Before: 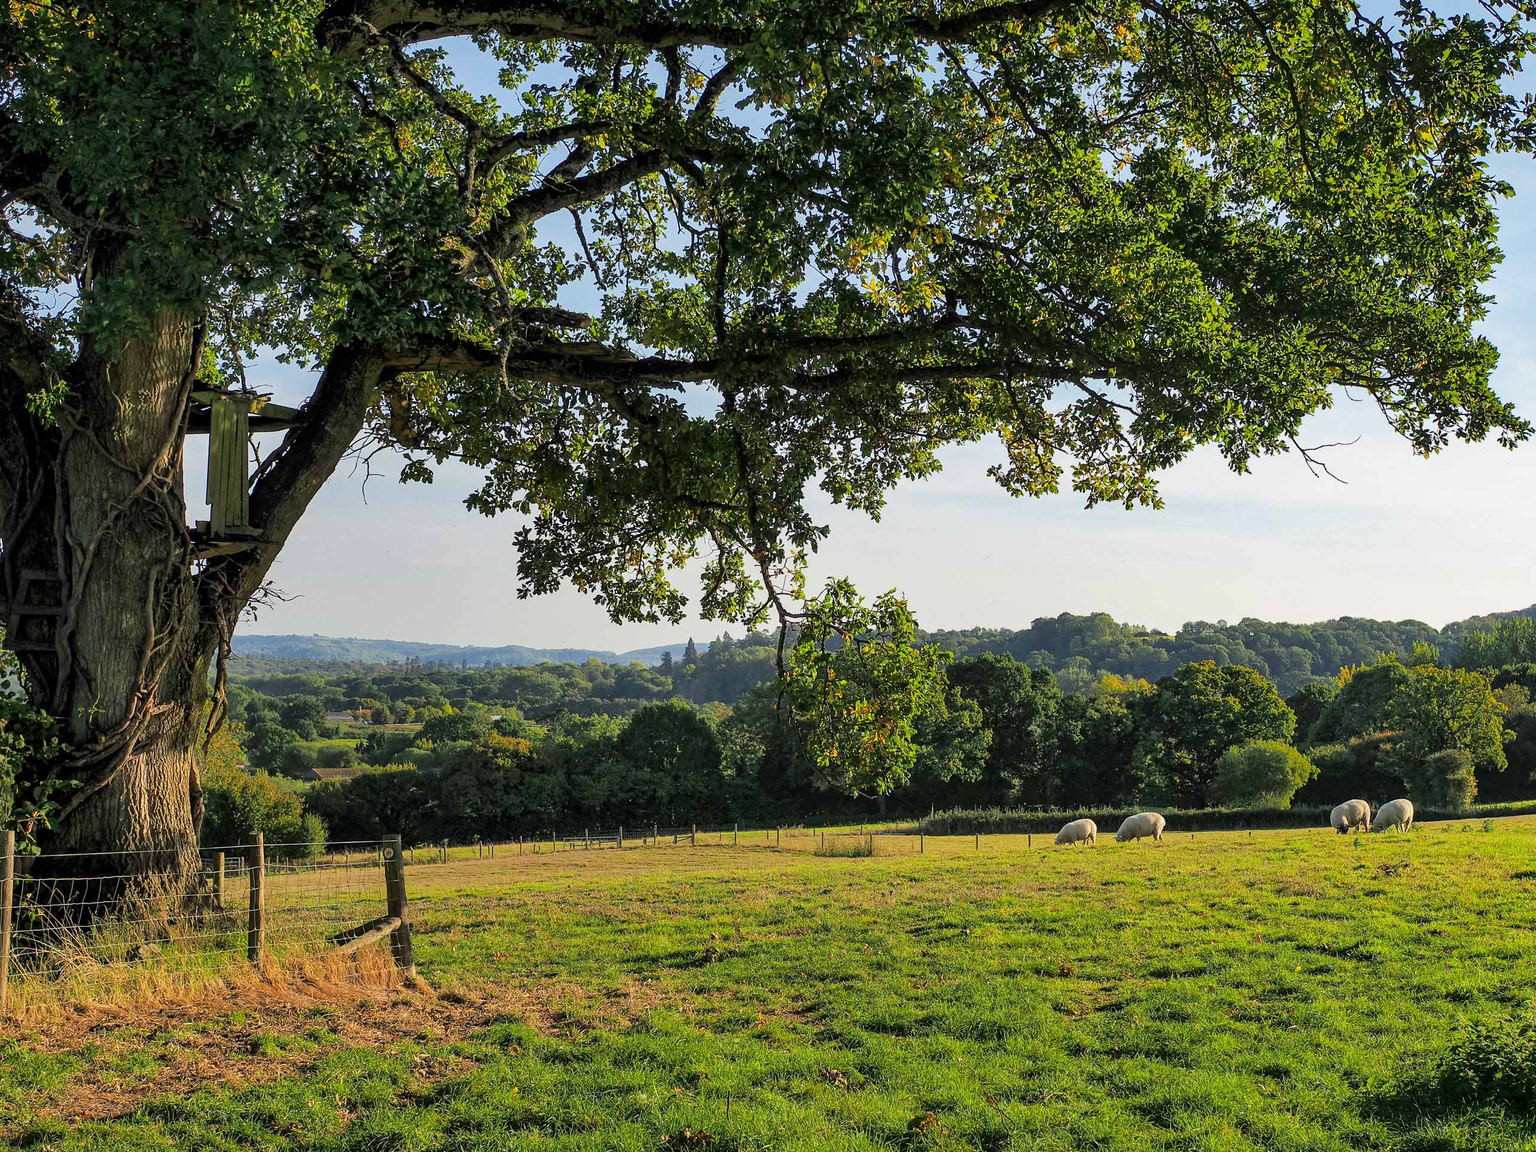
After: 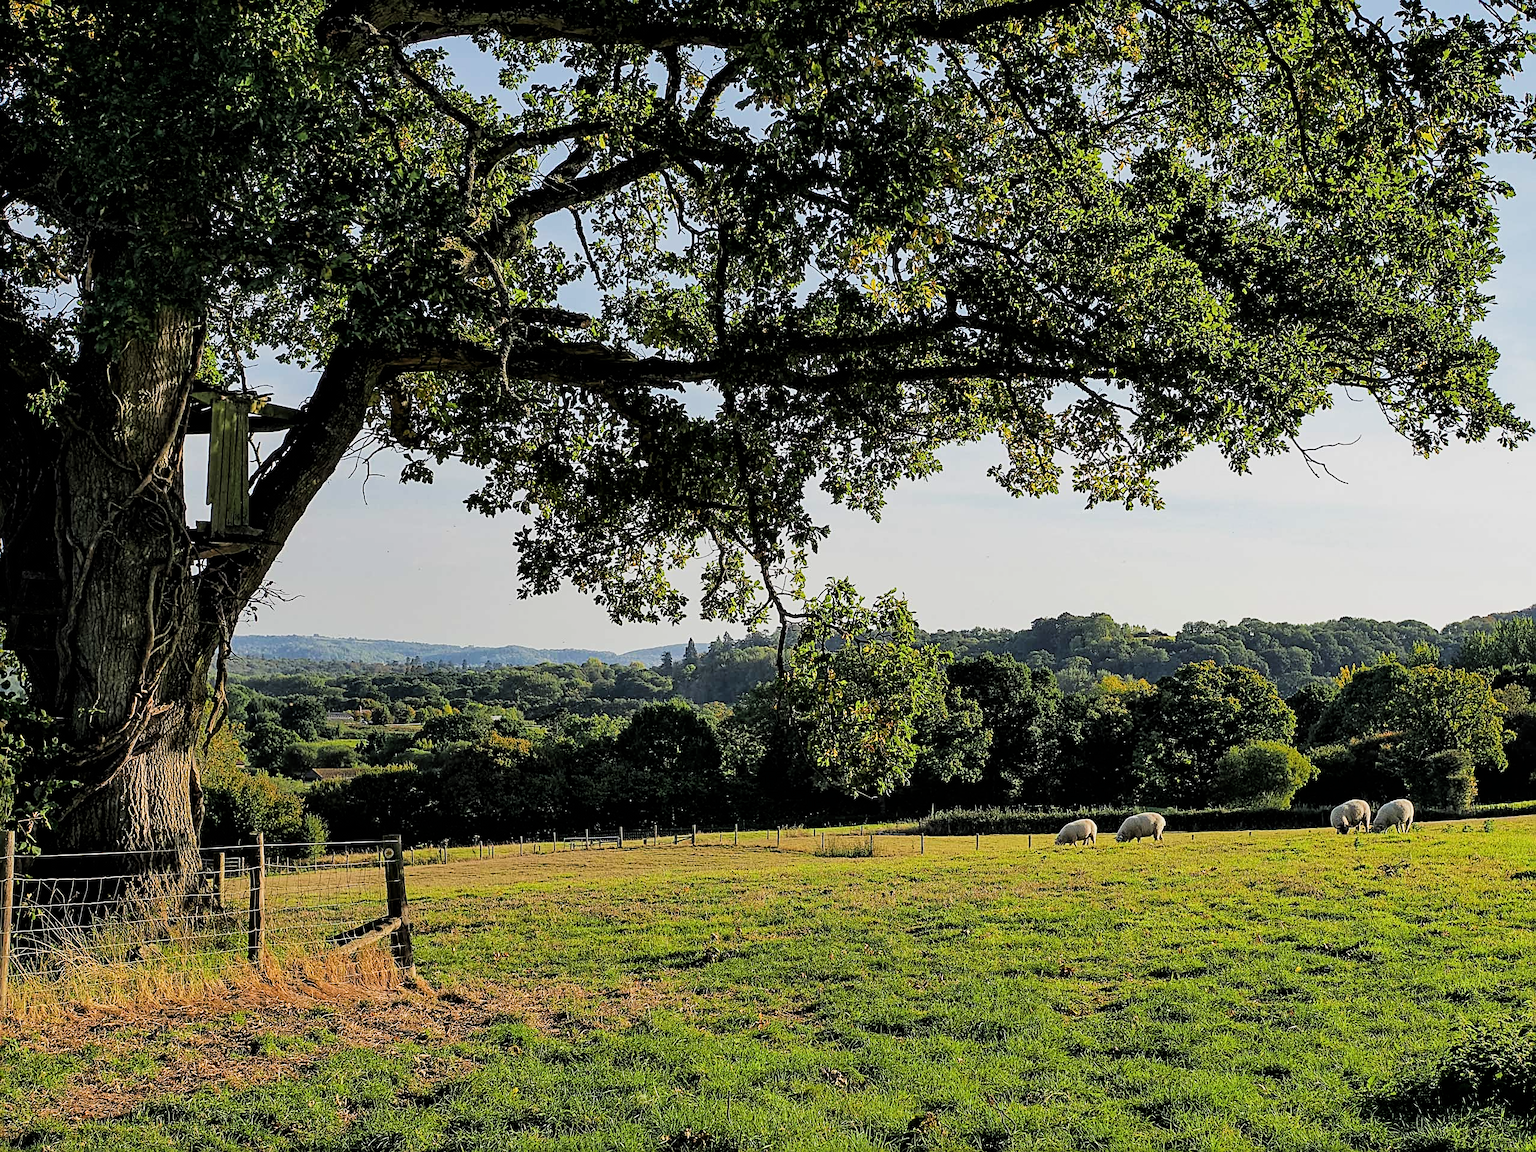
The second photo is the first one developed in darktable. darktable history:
sharpen: radius 2.543, amount 0.636
filmic rgb: black relative exposure -5 EV, white relative exposure 3.5 EV, hardness 3.19, contrast 1.2, highlights saturation mix -50%
